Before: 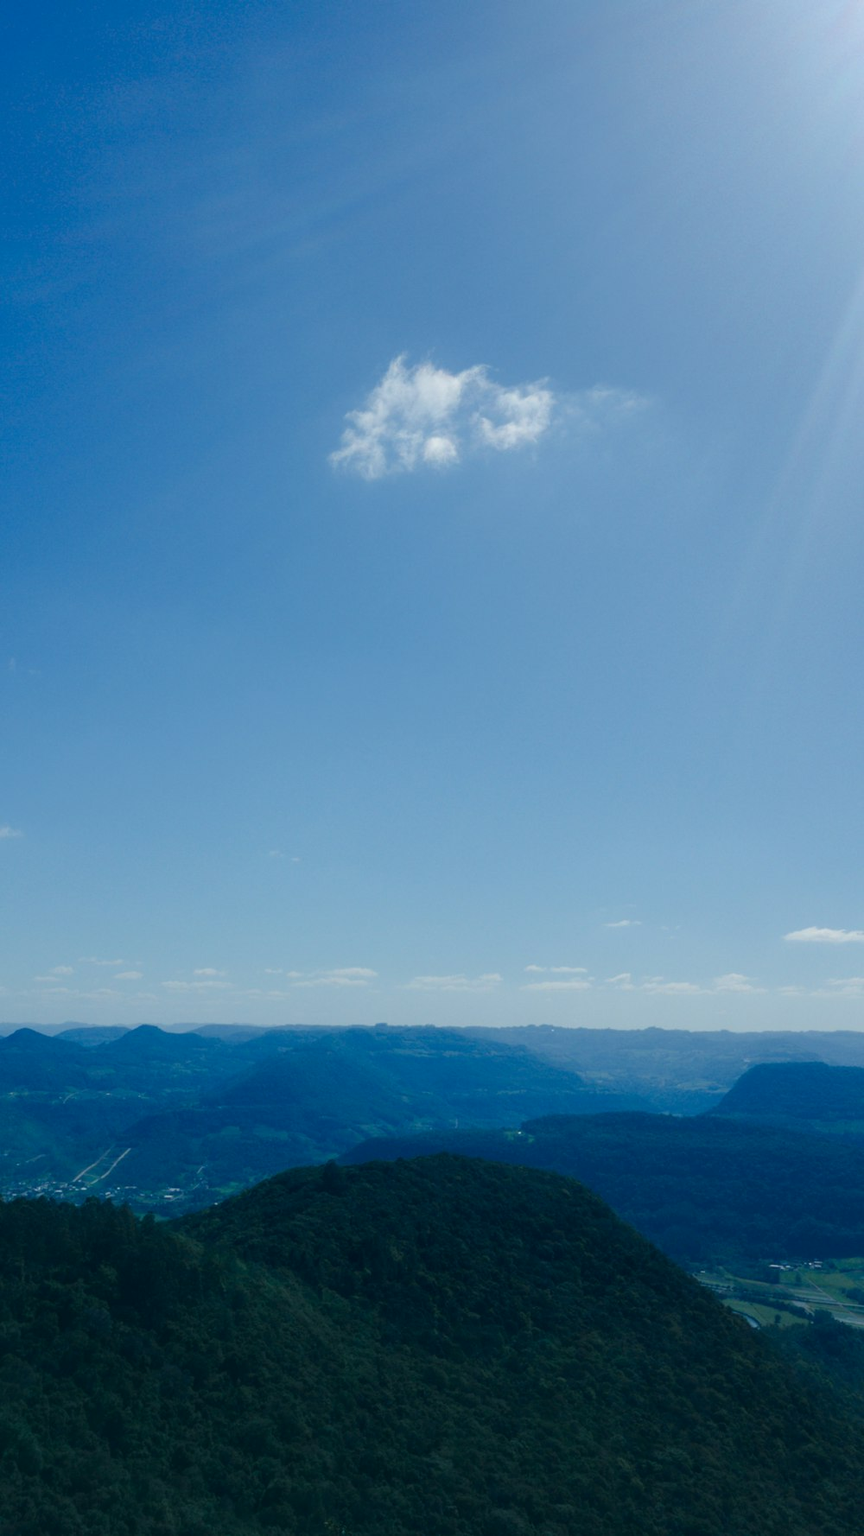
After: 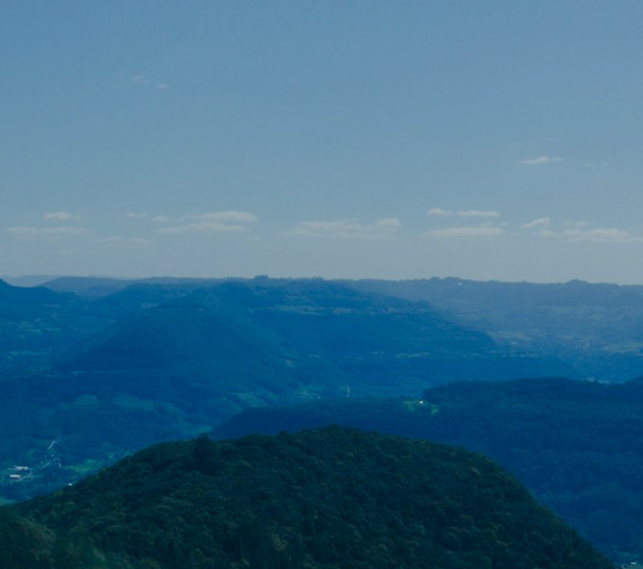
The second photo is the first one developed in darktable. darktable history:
tone equalizer: -8 EV 0.25 EV, -7 EV 0.417 EV, -6 EV 0.417 EV, -5 EV 0.25 EV, -3 EV -0.25 EV, -2 EV -0.417 EV, -1 EV -0.417 EV, +0 EV -0.25 EV, edges refinement/feathering 500, mask exposure compensation -1.57 EV, preserve details guided filter
crop: left 18.091%, top 51.13%, right 17.525%, bottom 16.85%
